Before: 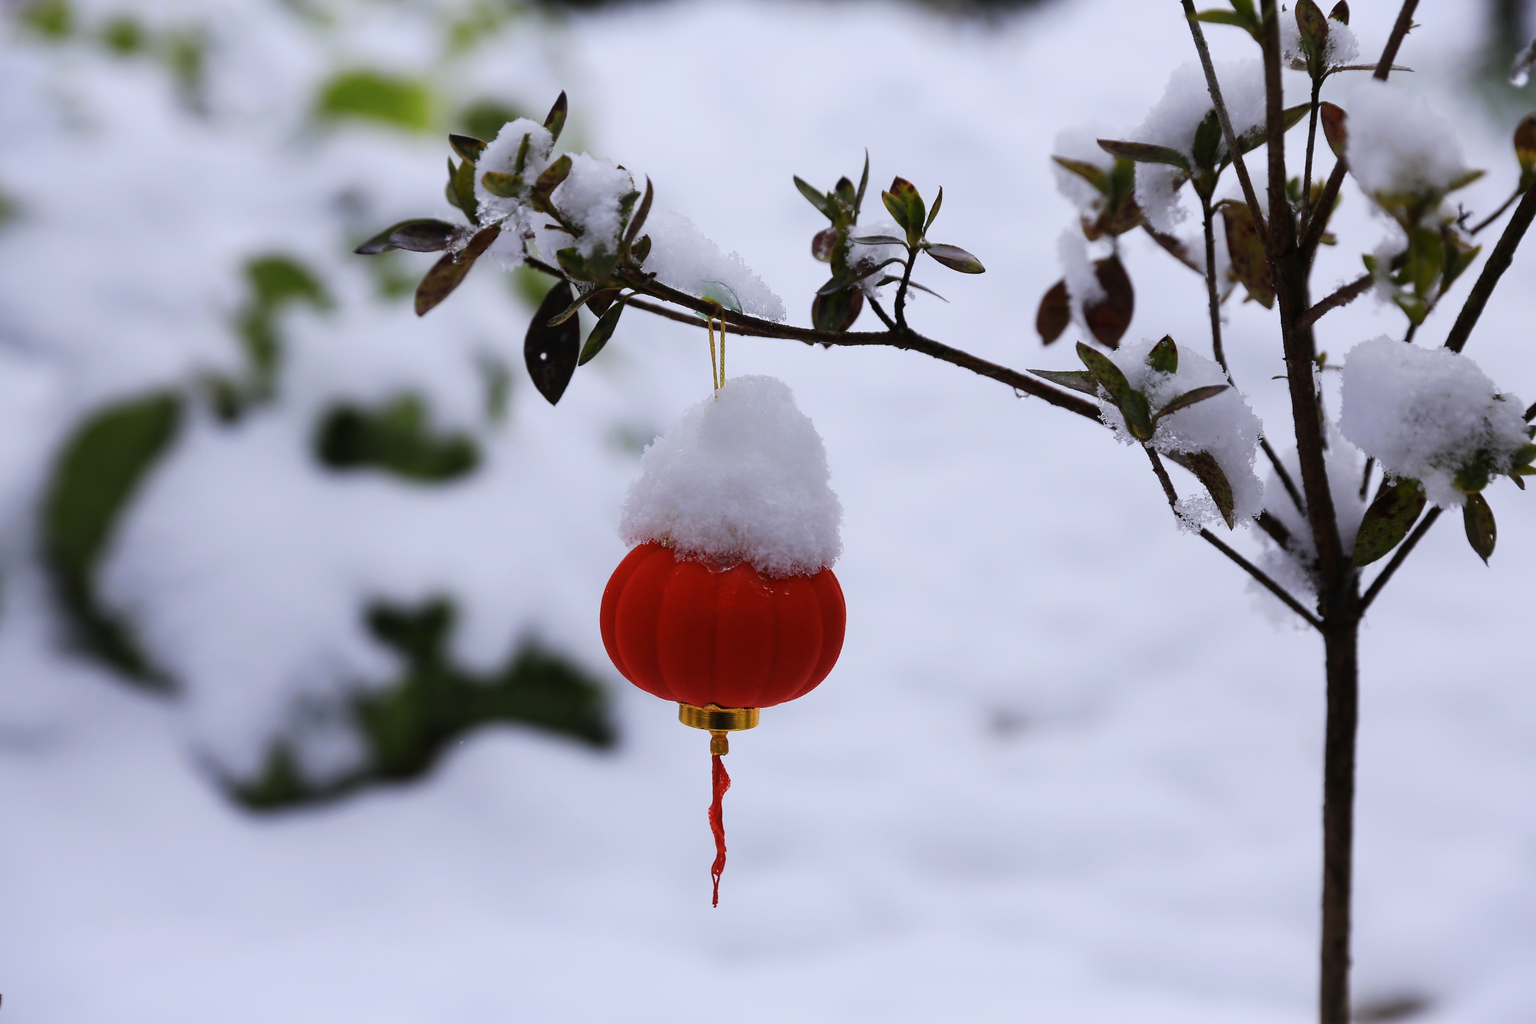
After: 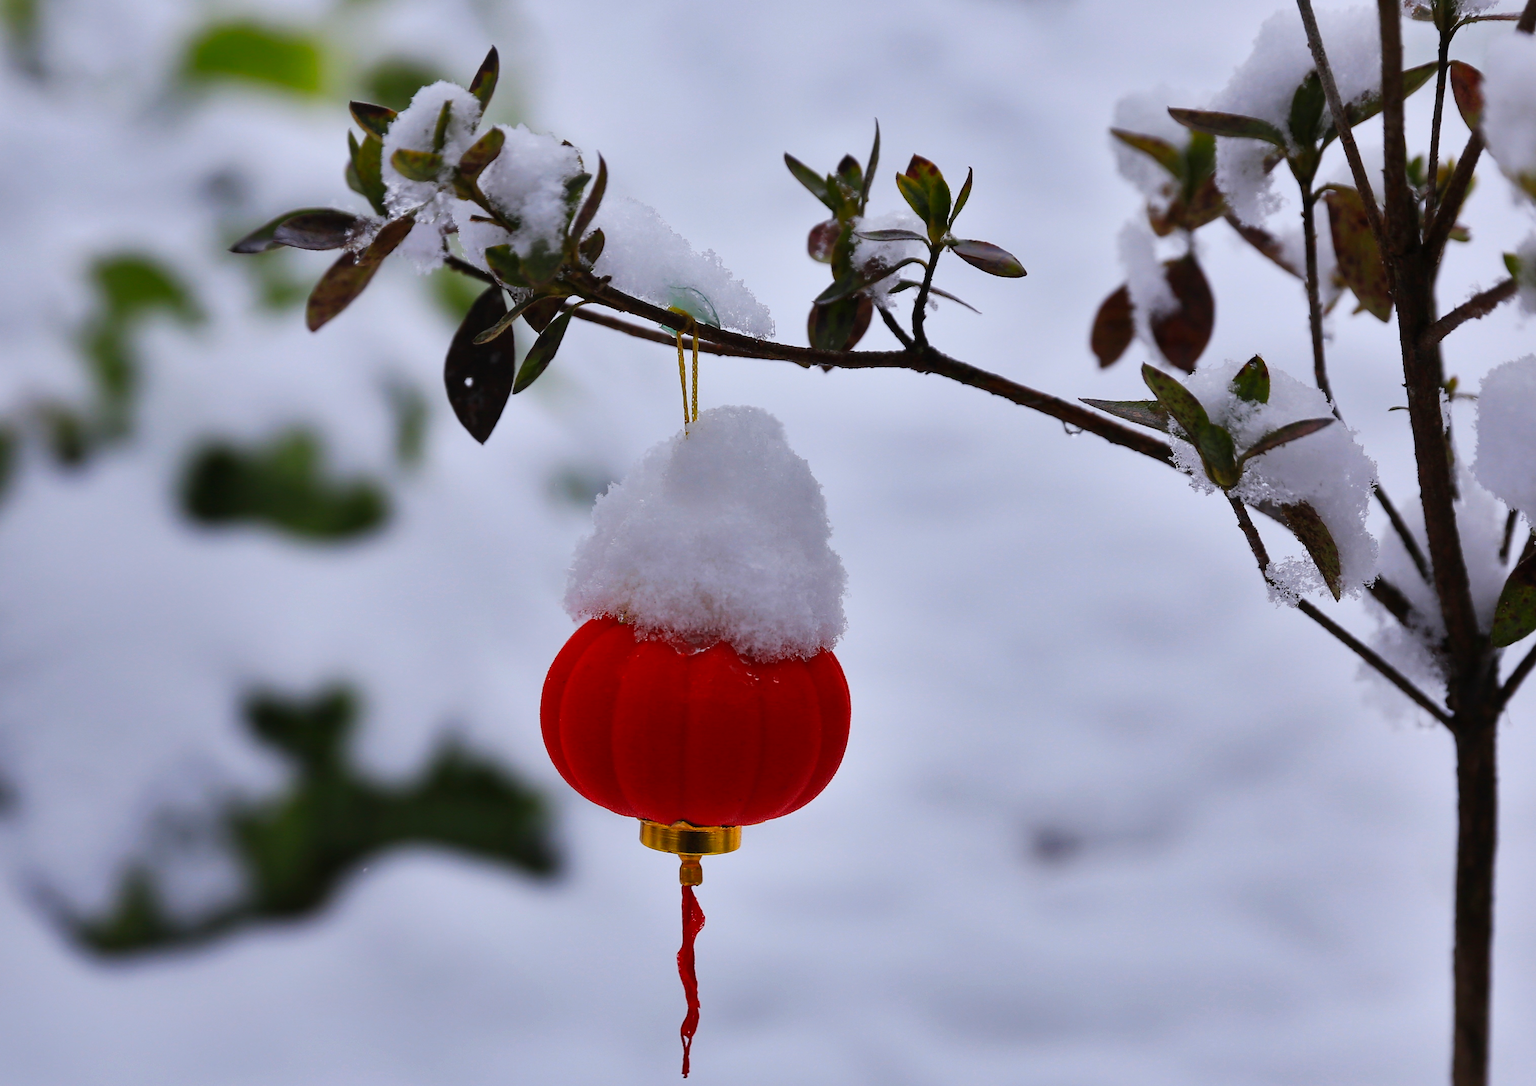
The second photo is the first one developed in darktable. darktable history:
shadows and highlights: radius 106.05, shadows 23.74, highlights -58.44, low approximation 0.01, soften with gaussian
crop: left 11.23%, top 5.291%, right 9.567%, bottom 10.666%
